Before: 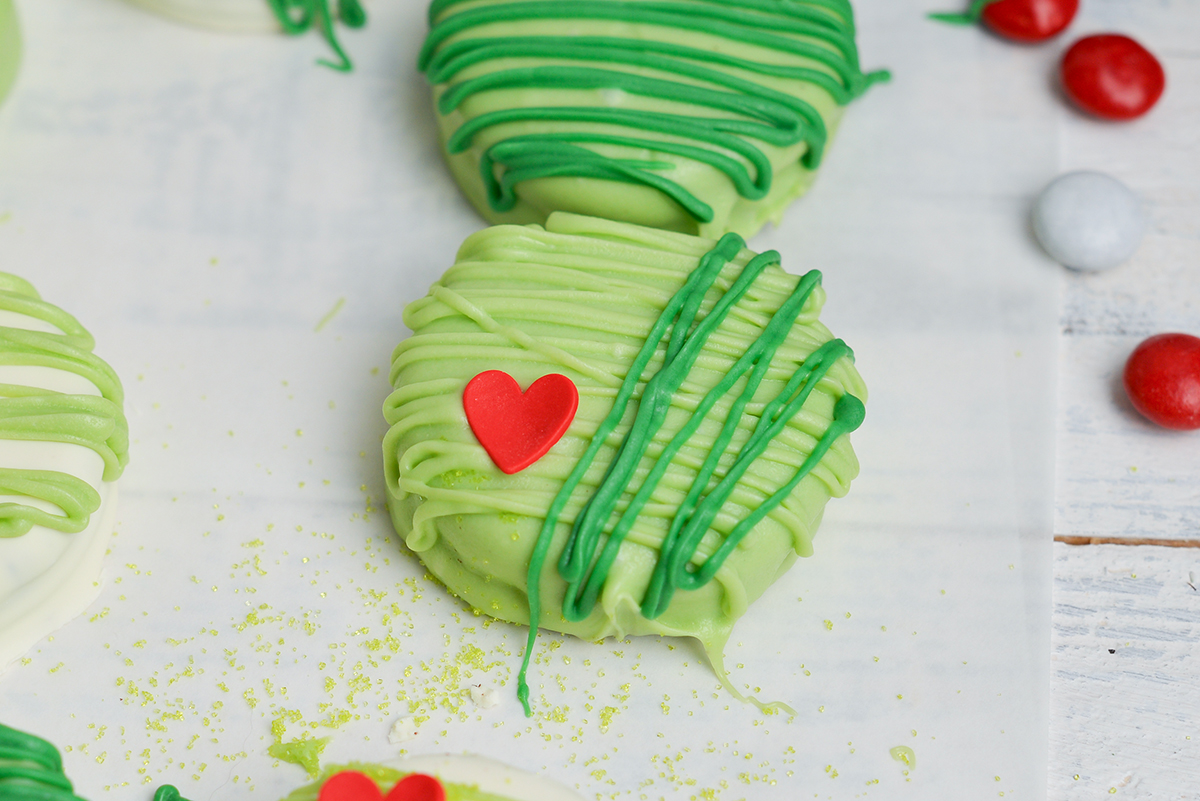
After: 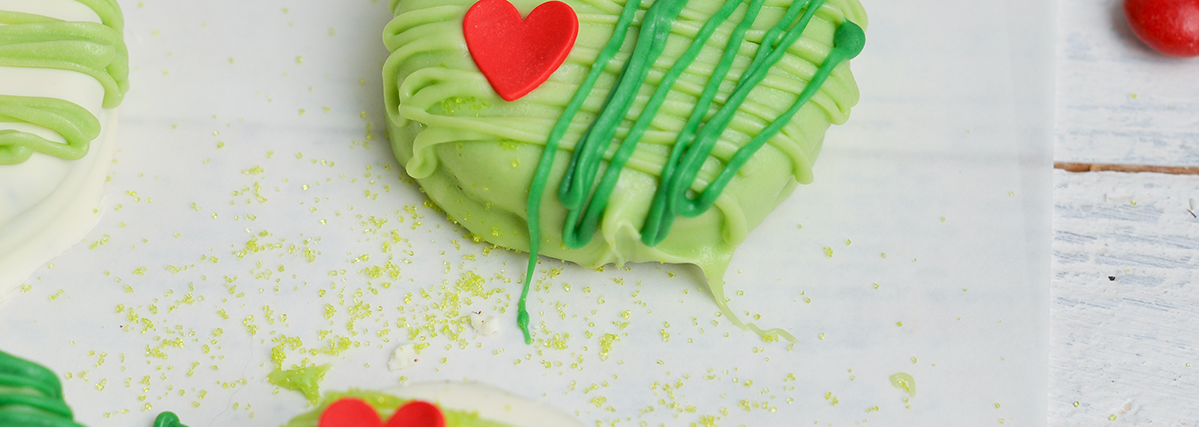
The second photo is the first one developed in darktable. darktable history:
crop and rotate: top 46.63%, right 0.012%
